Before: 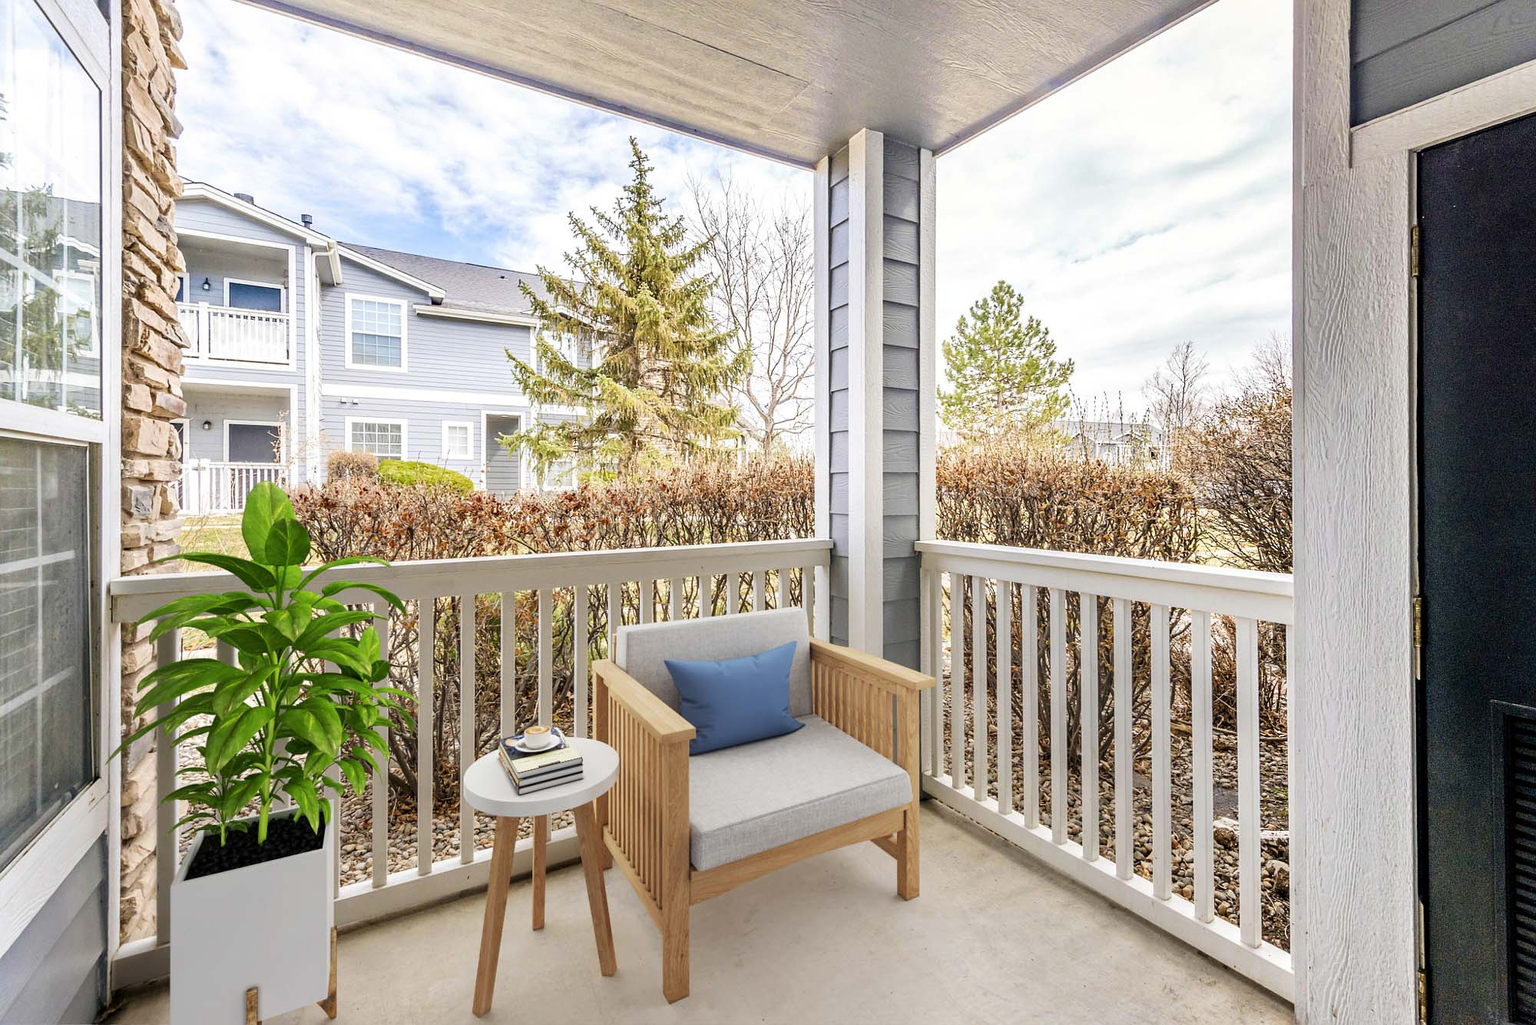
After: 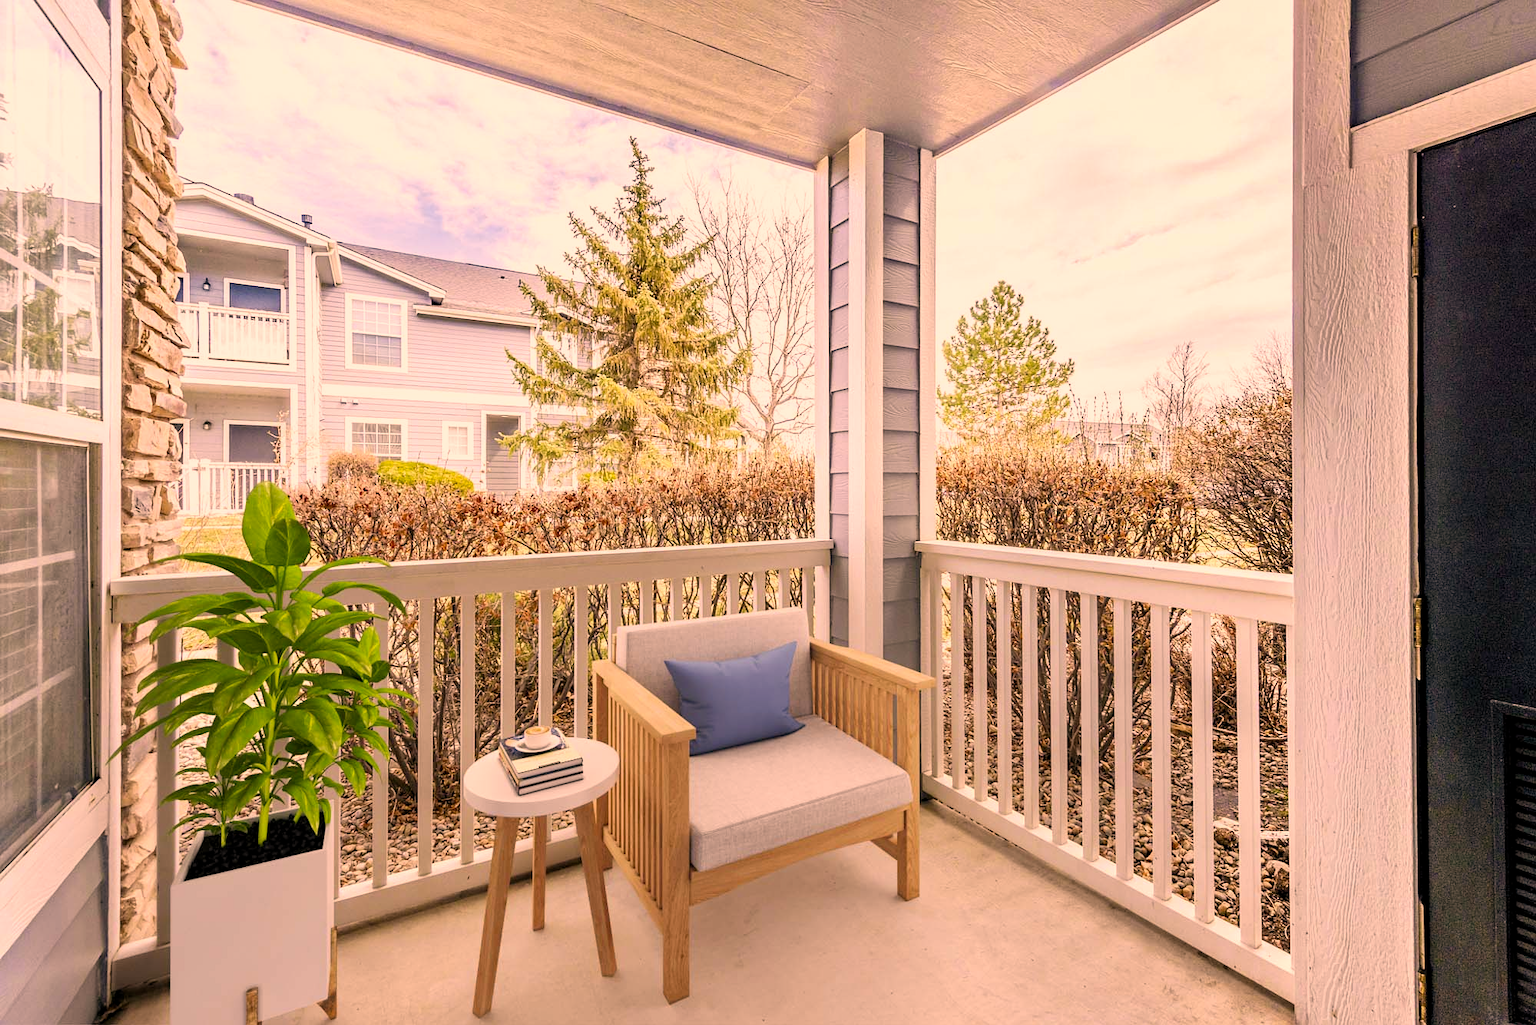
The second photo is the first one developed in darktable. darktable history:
color correction: highlights a* 21.76, highlights b* 21.48
levels: levels [0.018, 0.493, 1]
